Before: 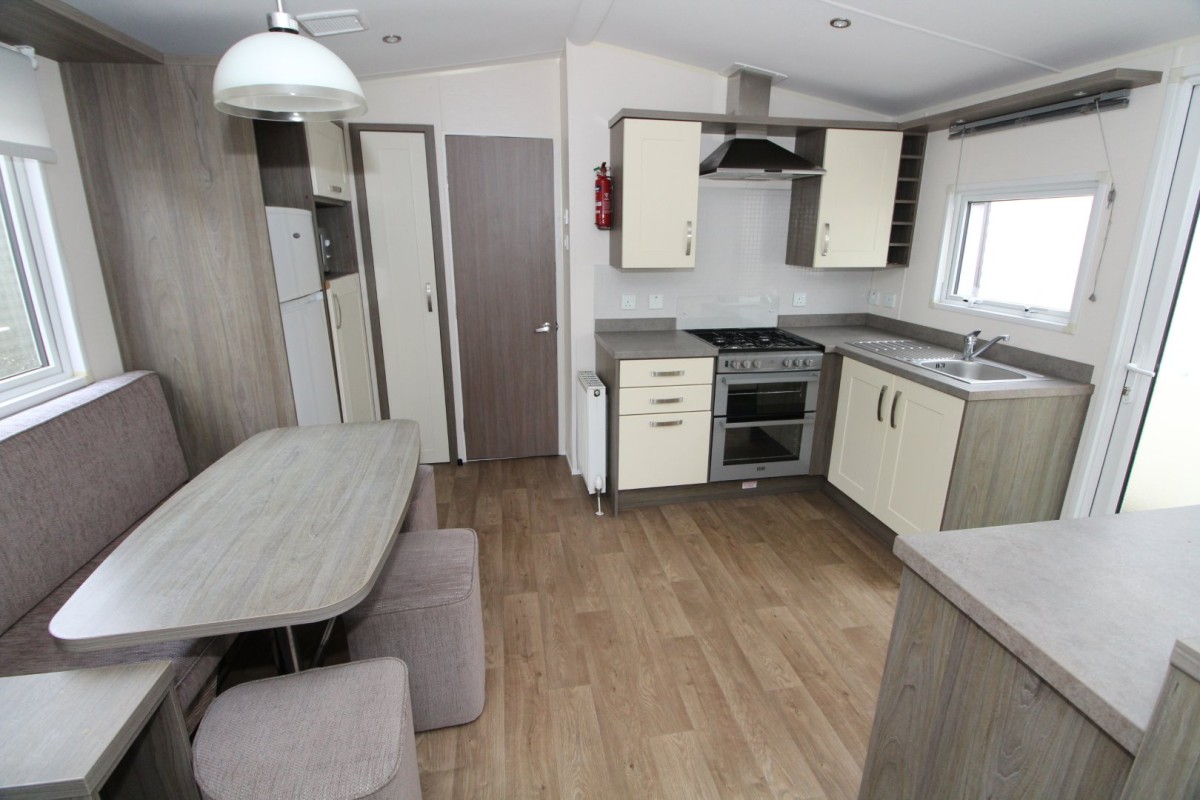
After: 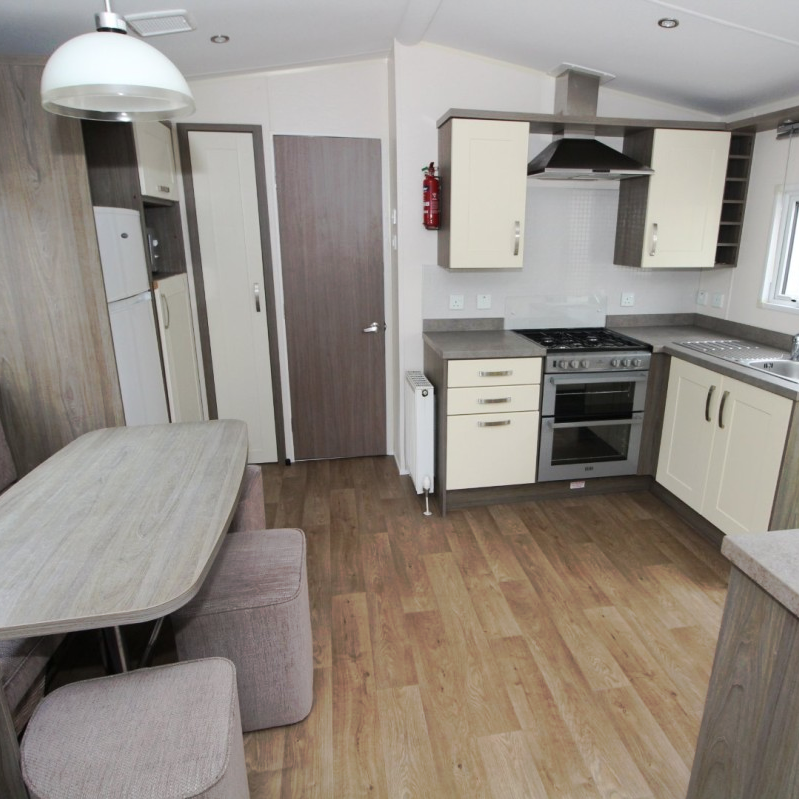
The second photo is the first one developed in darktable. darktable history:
tone curve: curves: ch0 [(0, 0) (0.003, 0.003) (0.011, 0.011) (0.025, 0.024) (0.044, 0.043) (0.069, 0.068) (0.1, 0.098) (0.136, 0.133) (0.177, 0.173) (0.224, 0.22) (0.277, 0.271) (0.335, 0.328) (0.399, 0.39) (0.468, 0.458) (0.543, 0.563) (0.623, 0.64) (0.709, 0.722) (0.801, 0.809) (0.898, 0.902) (1, 1)], preserve colors none
crop and rotate: left 14.385%, right 18.948%
